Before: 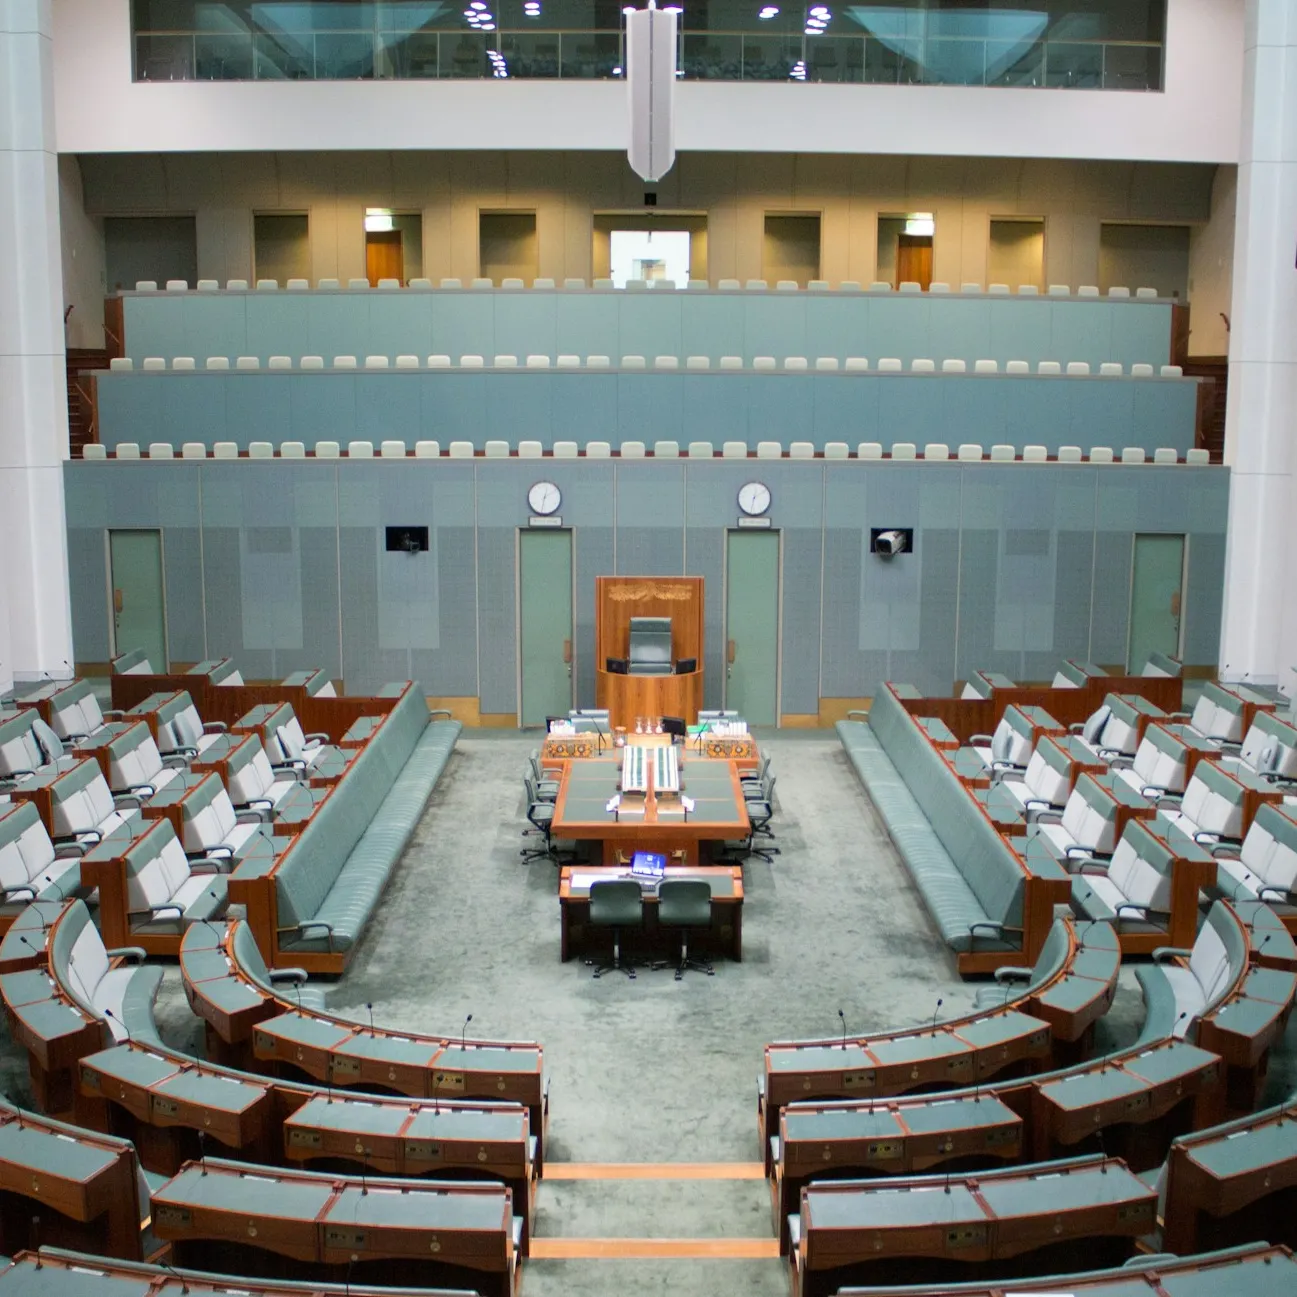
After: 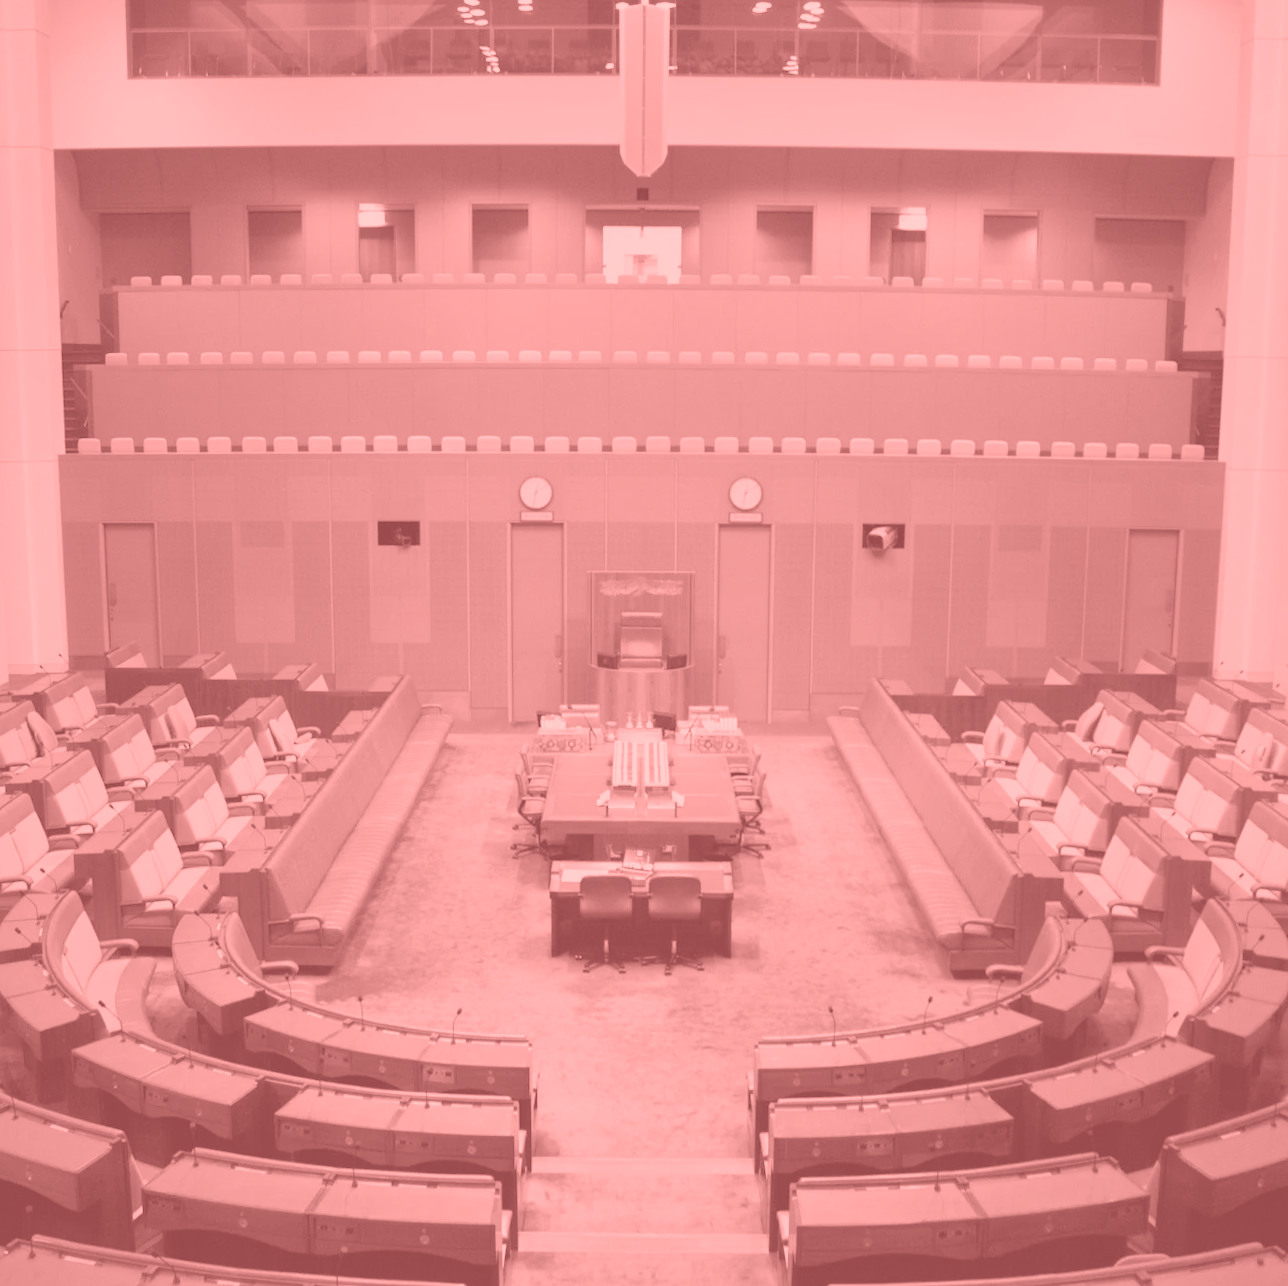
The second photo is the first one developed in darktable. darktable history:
rotate and perspective: rotation 0.192°, lens shift (horizontal) -0.015, crop left 0.005, crop right 0.996, crop top 0.006, crop bottom 0.99
colorize: saturation 51%, source mix 50.67%, lightness 50.67%
